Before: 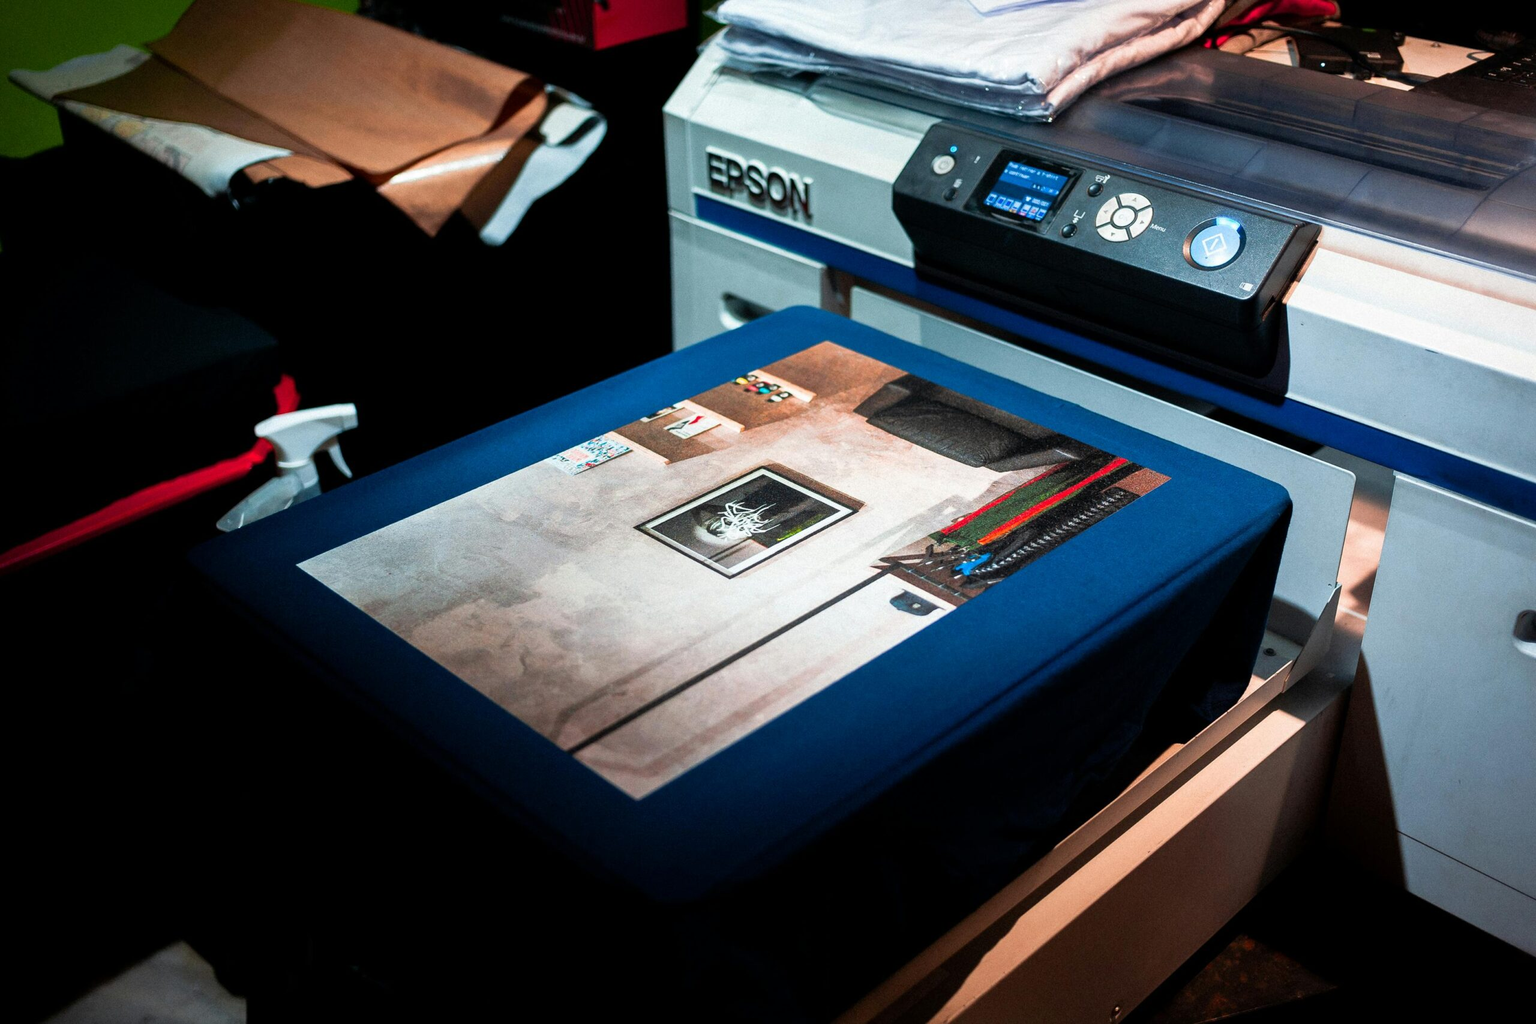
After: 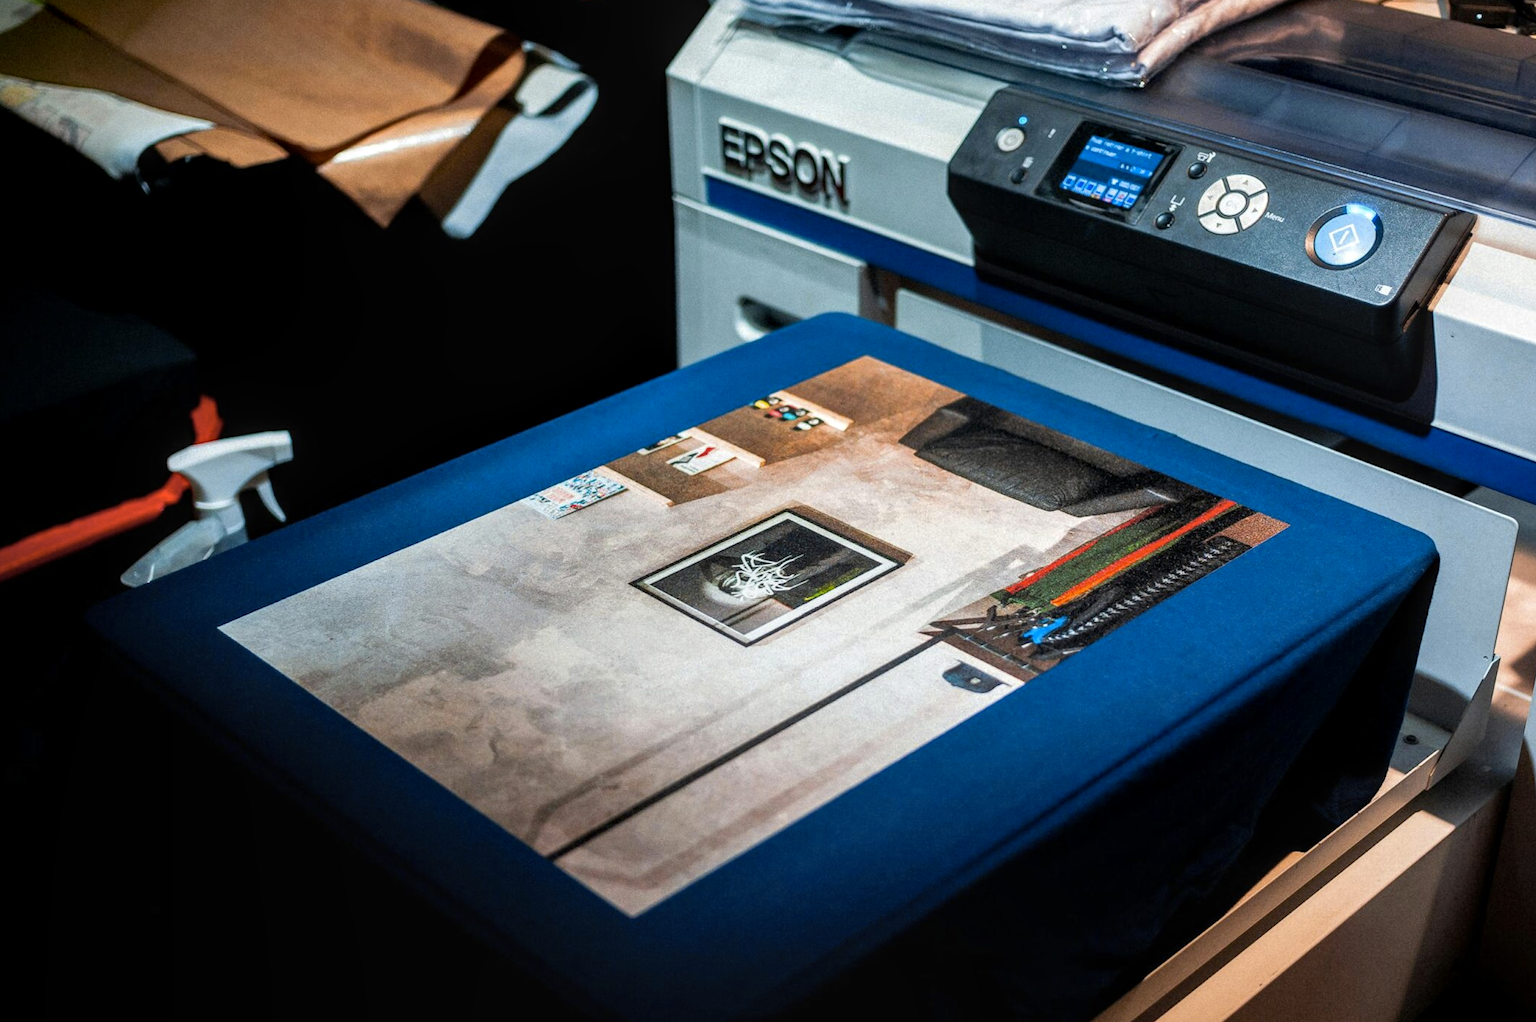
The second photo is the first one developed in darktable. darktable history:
color contrast: green-magenta contrast 0.8, blue-yellow contrast 1.1, unbound 0
local contrast: on, module defaults
crop and rotate: left 7.196%, top 4.574%, right 10.605%, bottom 13.178%
exposure: exposure -0.01 EV, compensate highlight preservation false
rotate and perspective: rotation 0.192°, lens shift (horizontal) -0.015, crop left 0.005, crop right 0.996, crop top 0.006, crop bottom 0.99
shadows and highlights: shadows 10, white point adjustment 1, highlights -40
